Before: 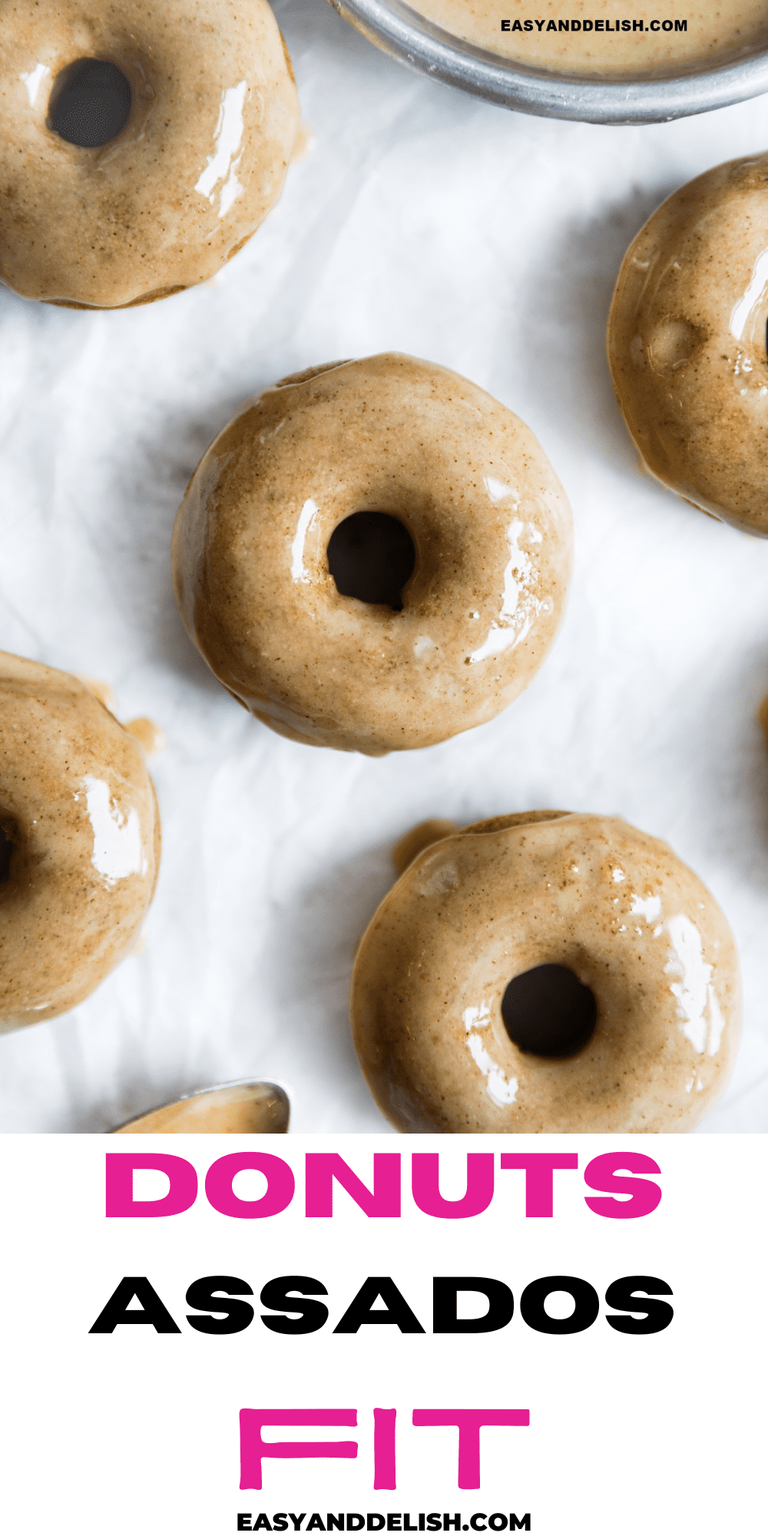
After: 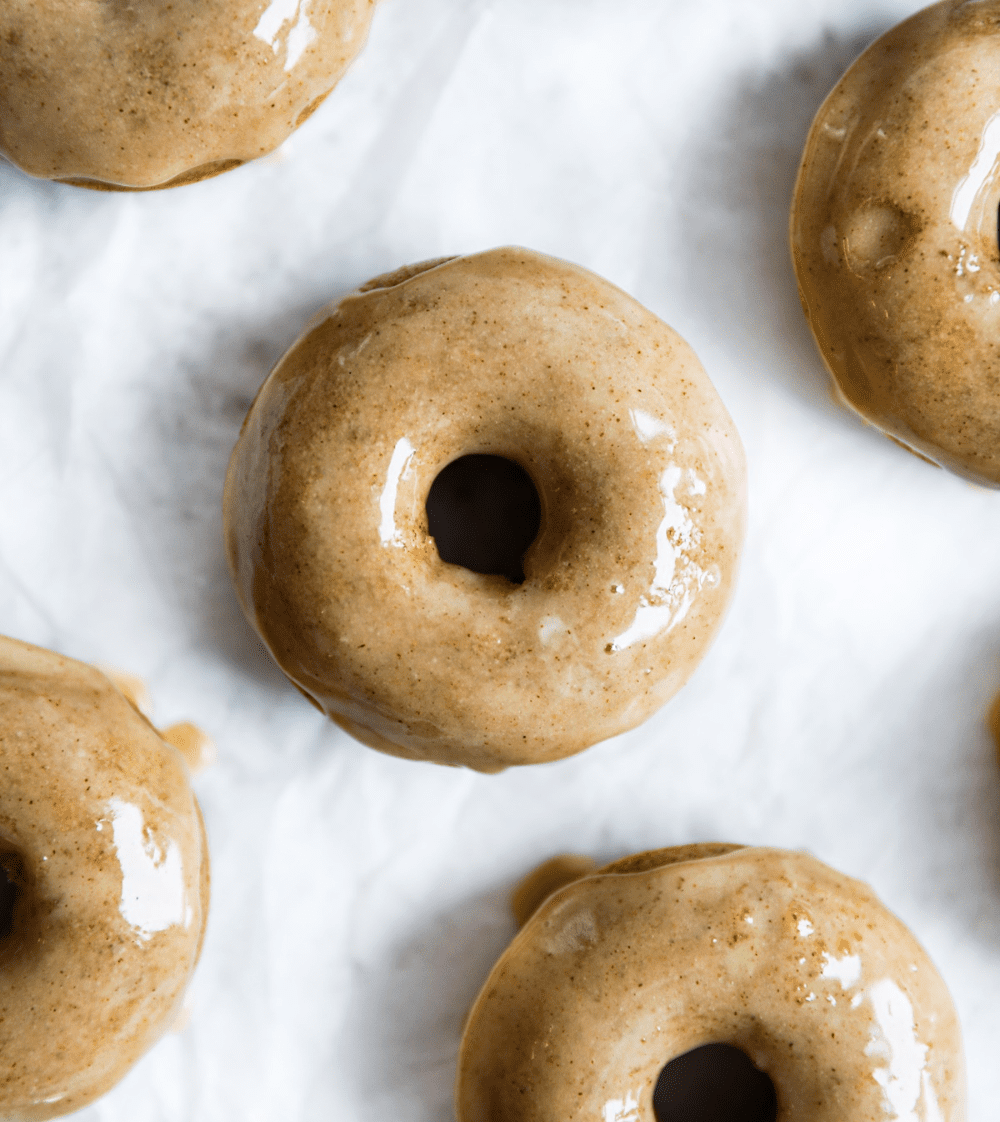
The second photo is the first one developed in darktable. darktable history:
crop and rotate: top 10.605%, bottom 33.274%
haze removal: strength 0.1, compatibility mode true, adaptive false
